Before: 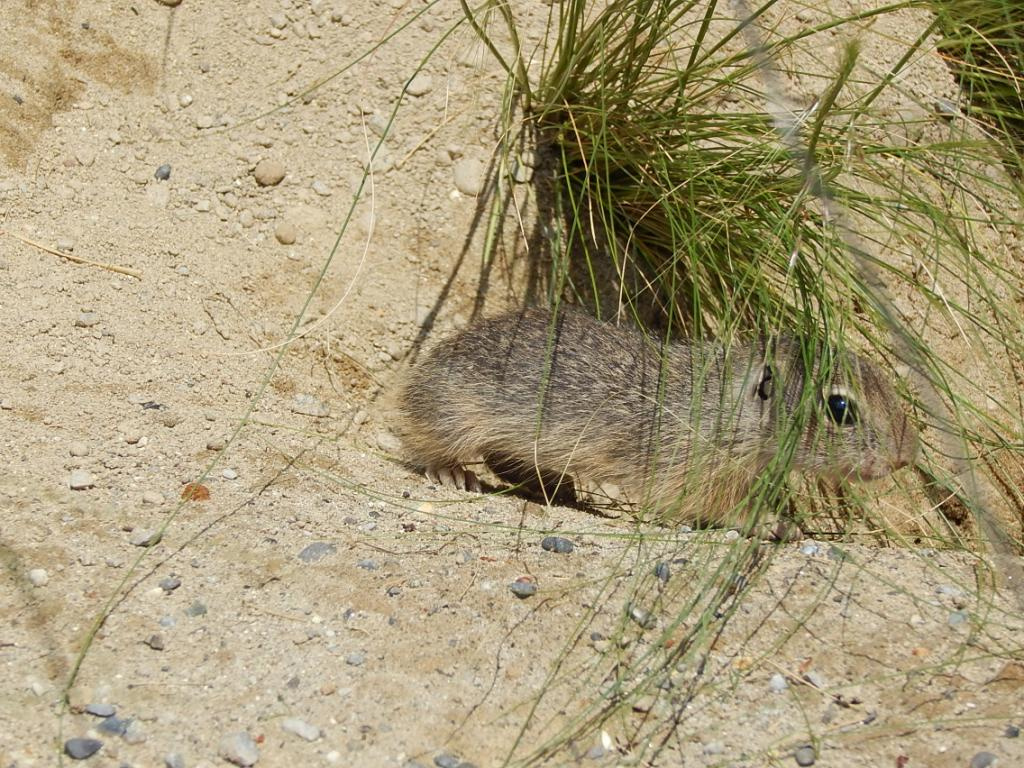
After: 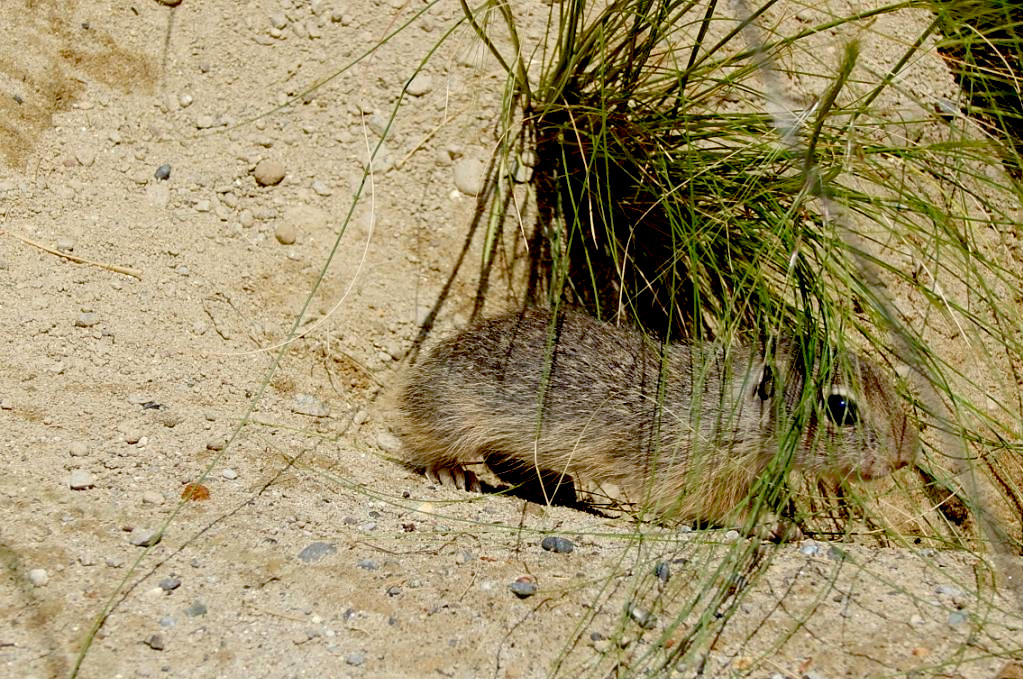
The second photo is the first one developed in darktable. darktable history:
exposure: black level correction 0.048, exposure 0.013 EV, compensate exposure bias true, compensate highlight preservation false
crop and rotate: top 0%, bottom 11.569%
